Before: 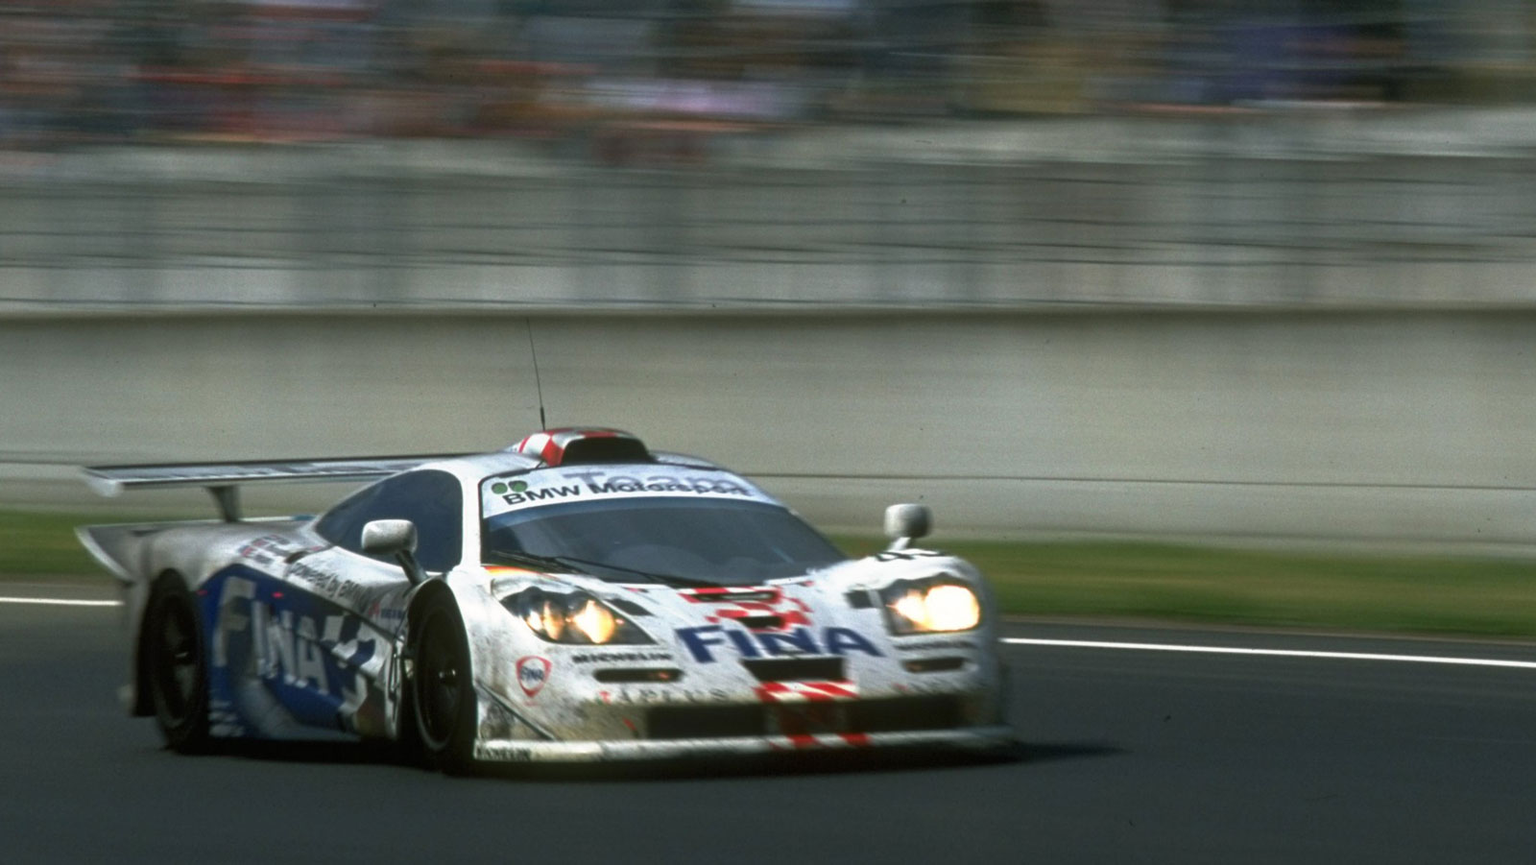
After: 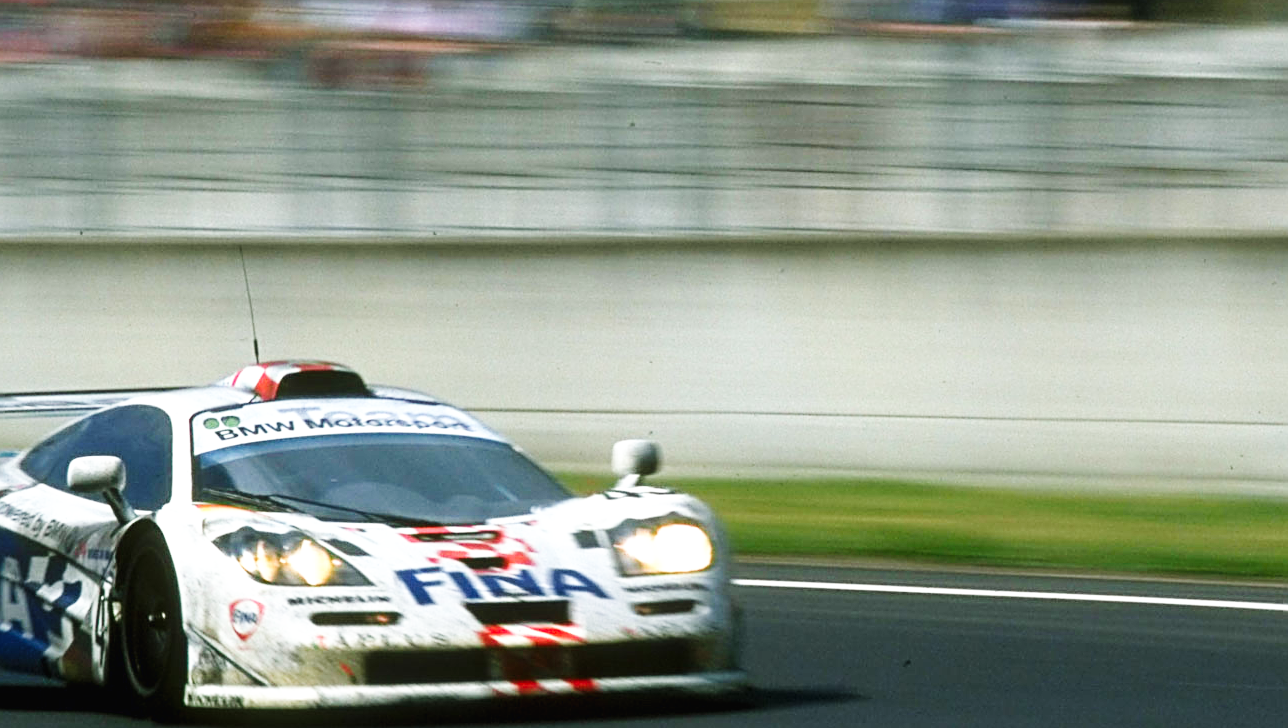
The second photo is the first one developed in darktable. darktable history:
sharpen: on, module defaults
base curve: curves: ch0 [(0, 0.003) (0.001, 0.002) (0.006, 0.004) (0.02, 0.022) (0.048, 0.086) (0.094, 0.234) (0.162, 0.431) (0.258, 0.629) (0.385, 0.8) (0.548, 0.918) (0.751, 0.988) (1, 1)], preserve colors none
crop: left 19.327%, top 9.471%, right 0.001%, bottom 9.674%
